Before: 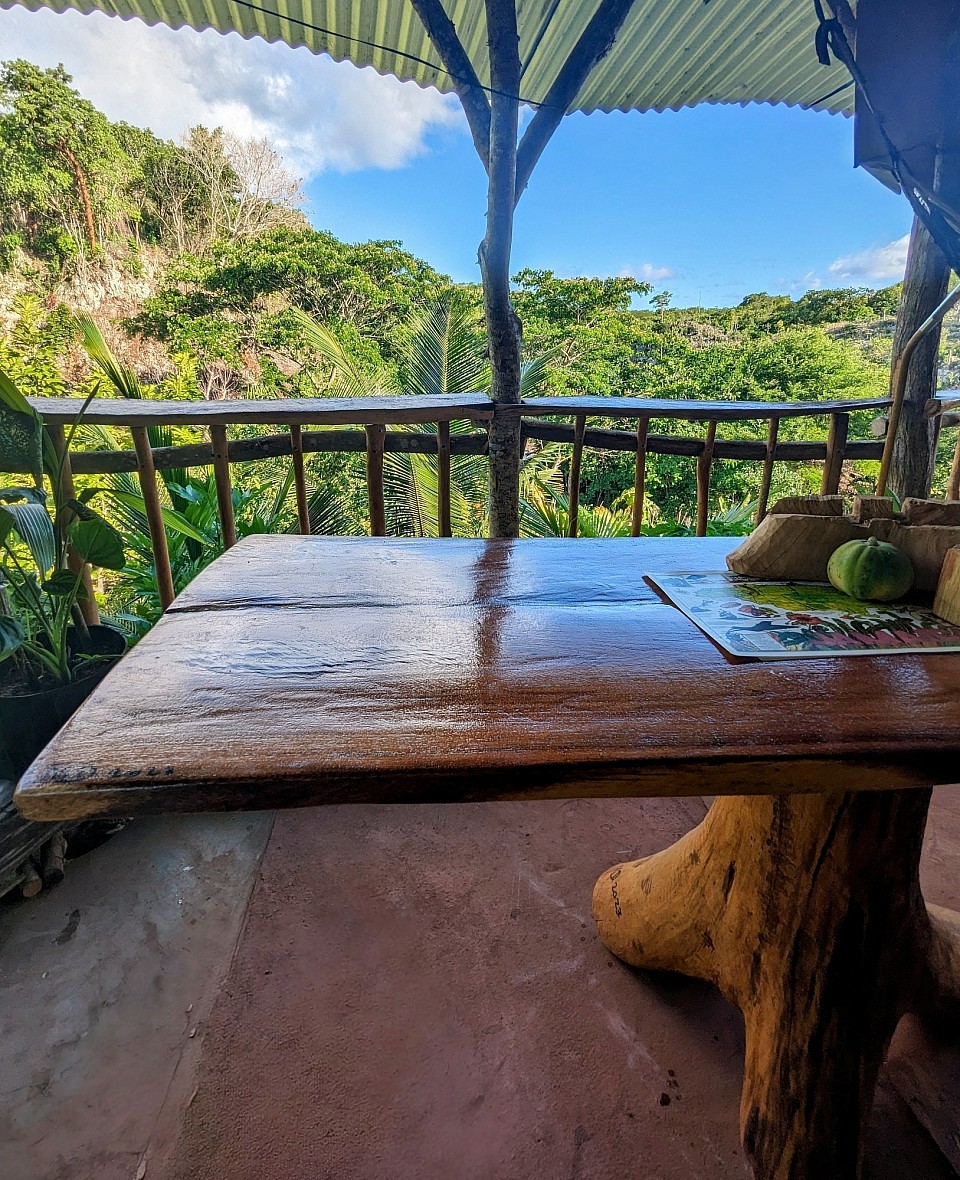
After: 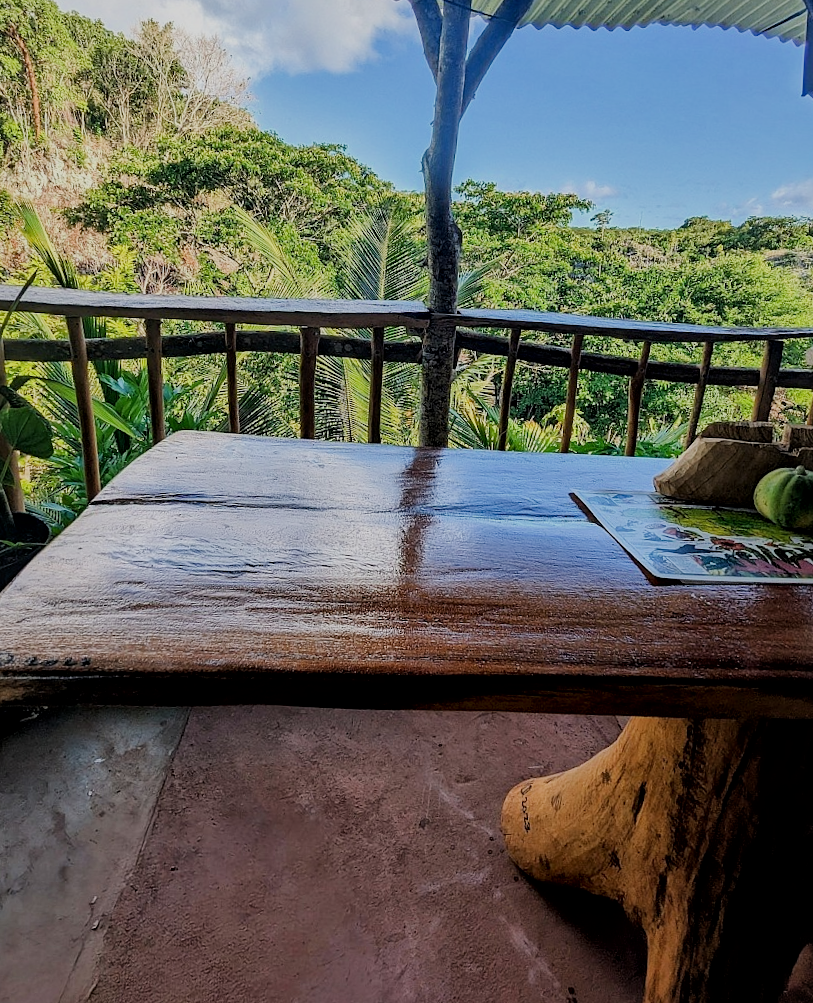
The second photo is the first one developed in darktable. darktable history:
local contrast: mode bilateral grid, contrast 19, coarseness 51, detail 132%, midtone range 0.2
crop and rotate: angle -3.05°, left 5.1%, top 5.185%, right 4.697%, bottom 4.365%
filmic rgb: black relative exposure -7.11 EV, white relative exposure 5.36 EV, threshold 6 EV, hardness 3.03, enable highlight reconstruction true
